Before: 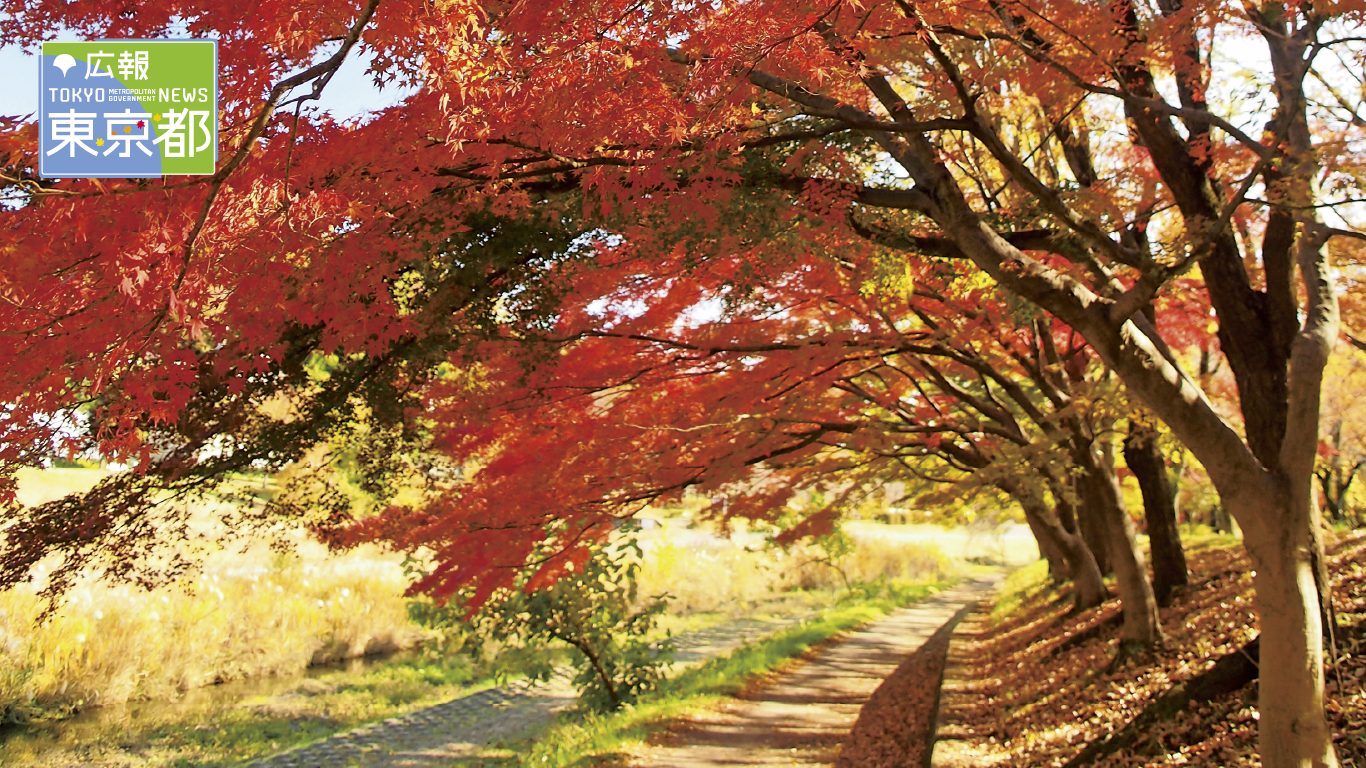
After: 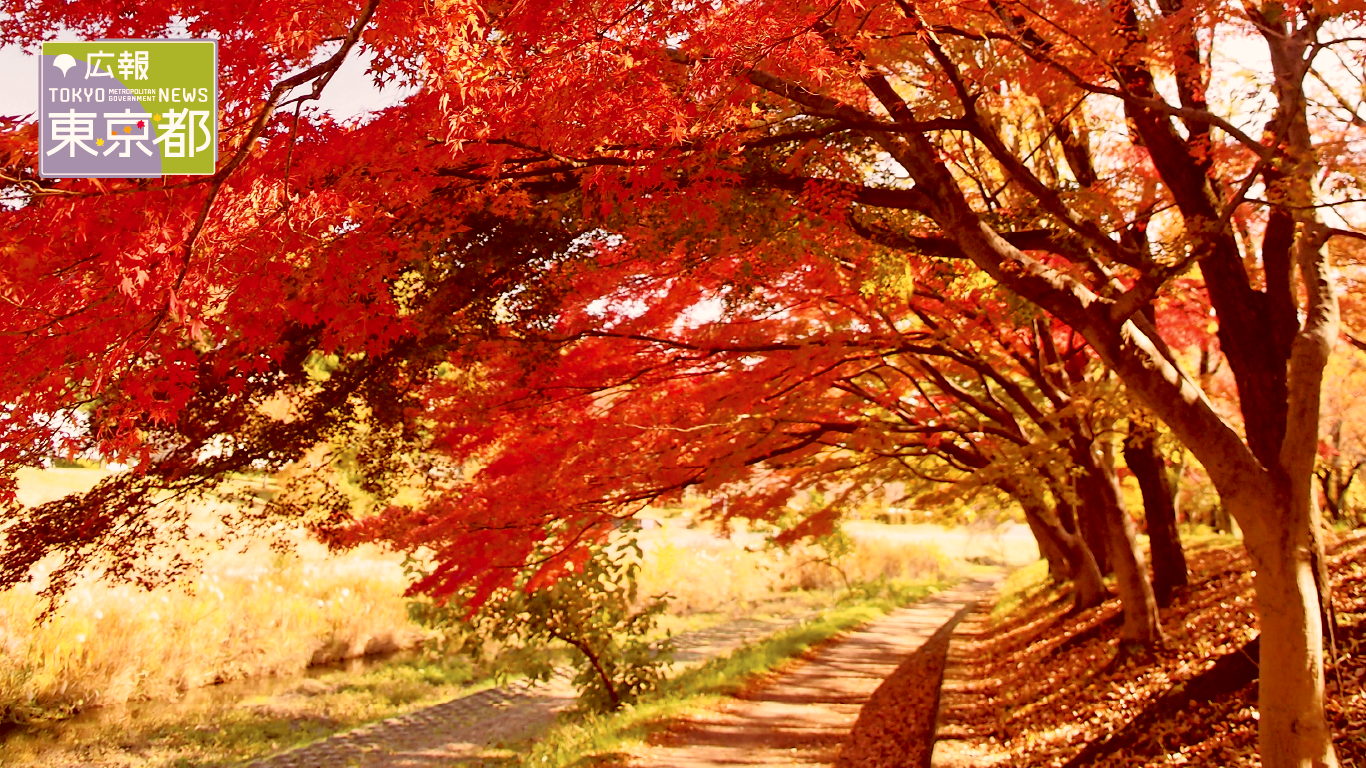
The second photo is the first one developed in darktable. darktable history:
color correction: highlights a* 9.24, highlights b* 8.57, shadows a* 39.56, shadows b* 39.43, saturation 0.791
